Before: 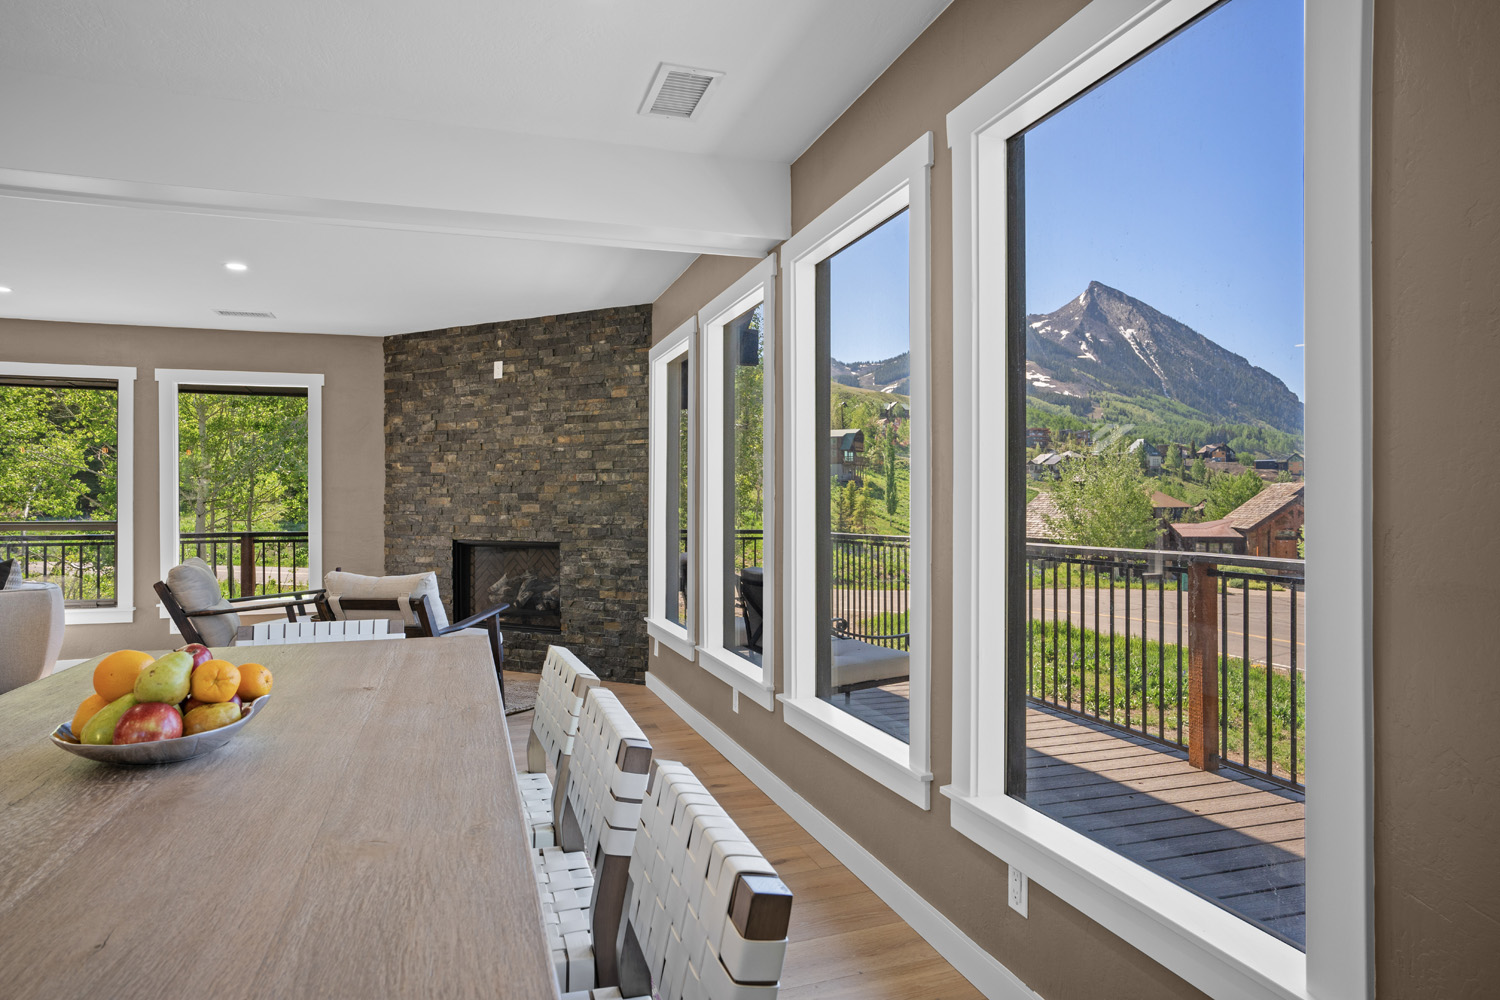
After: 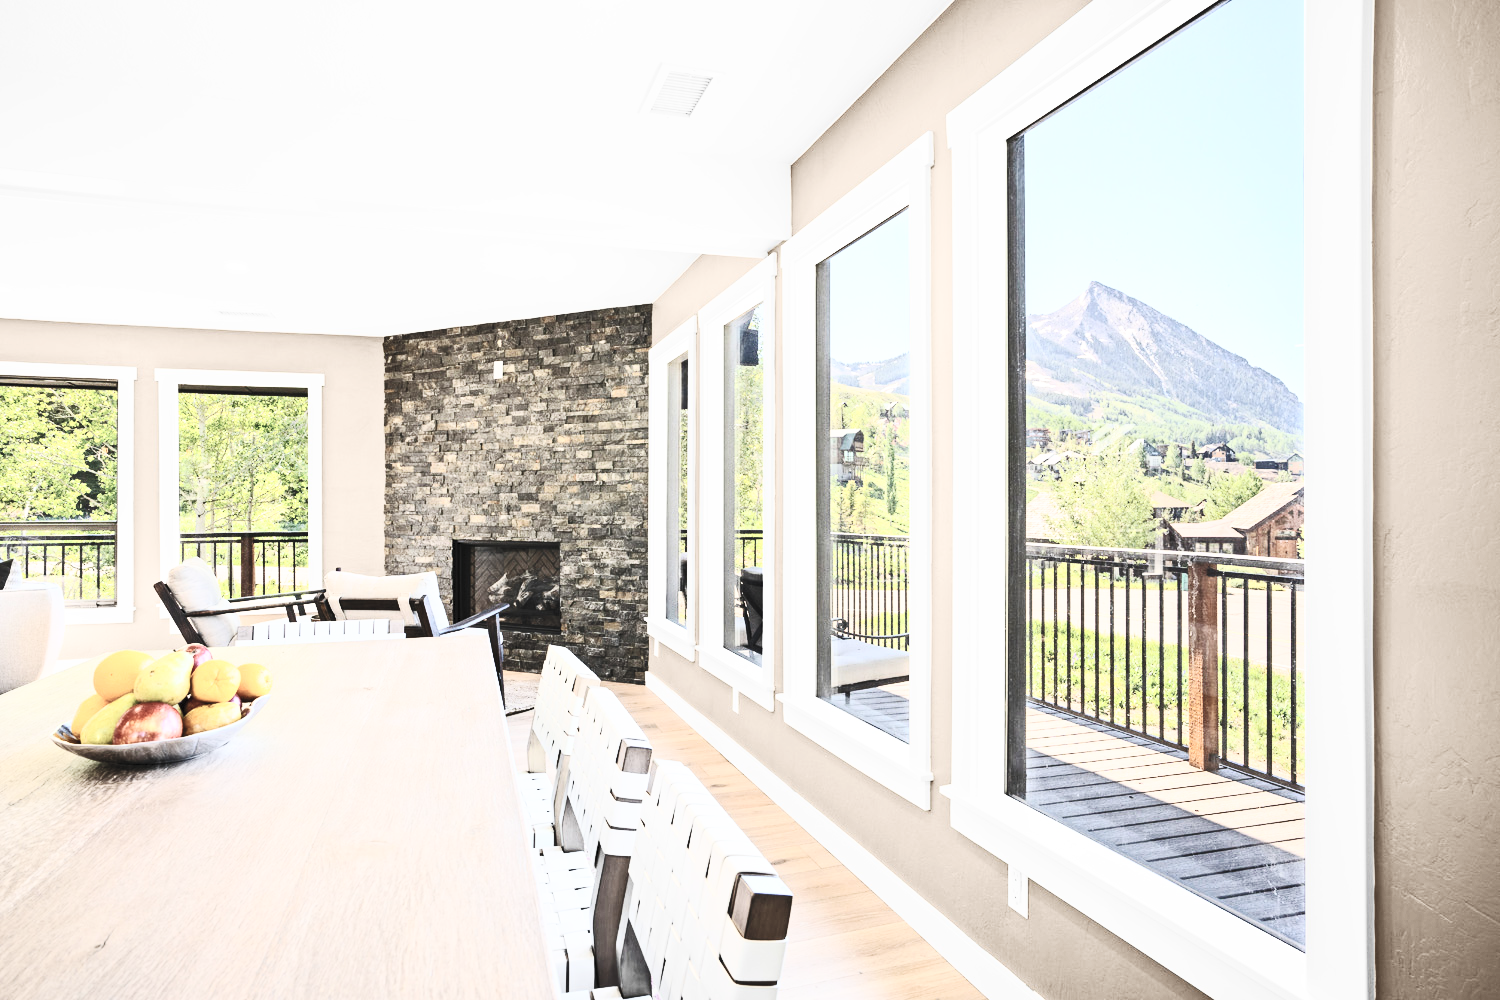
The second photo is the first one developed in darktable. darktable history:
contrast brightness saturation: contrast 0.57, brightness 0.57, saturation -0.34
base curve: curves: ch0 [(0, 0) (0.028, 0.03) (0.121, 0.232) (0.46, 0.748) (0.859, 0.968) (1, 1)], preserve colors none
